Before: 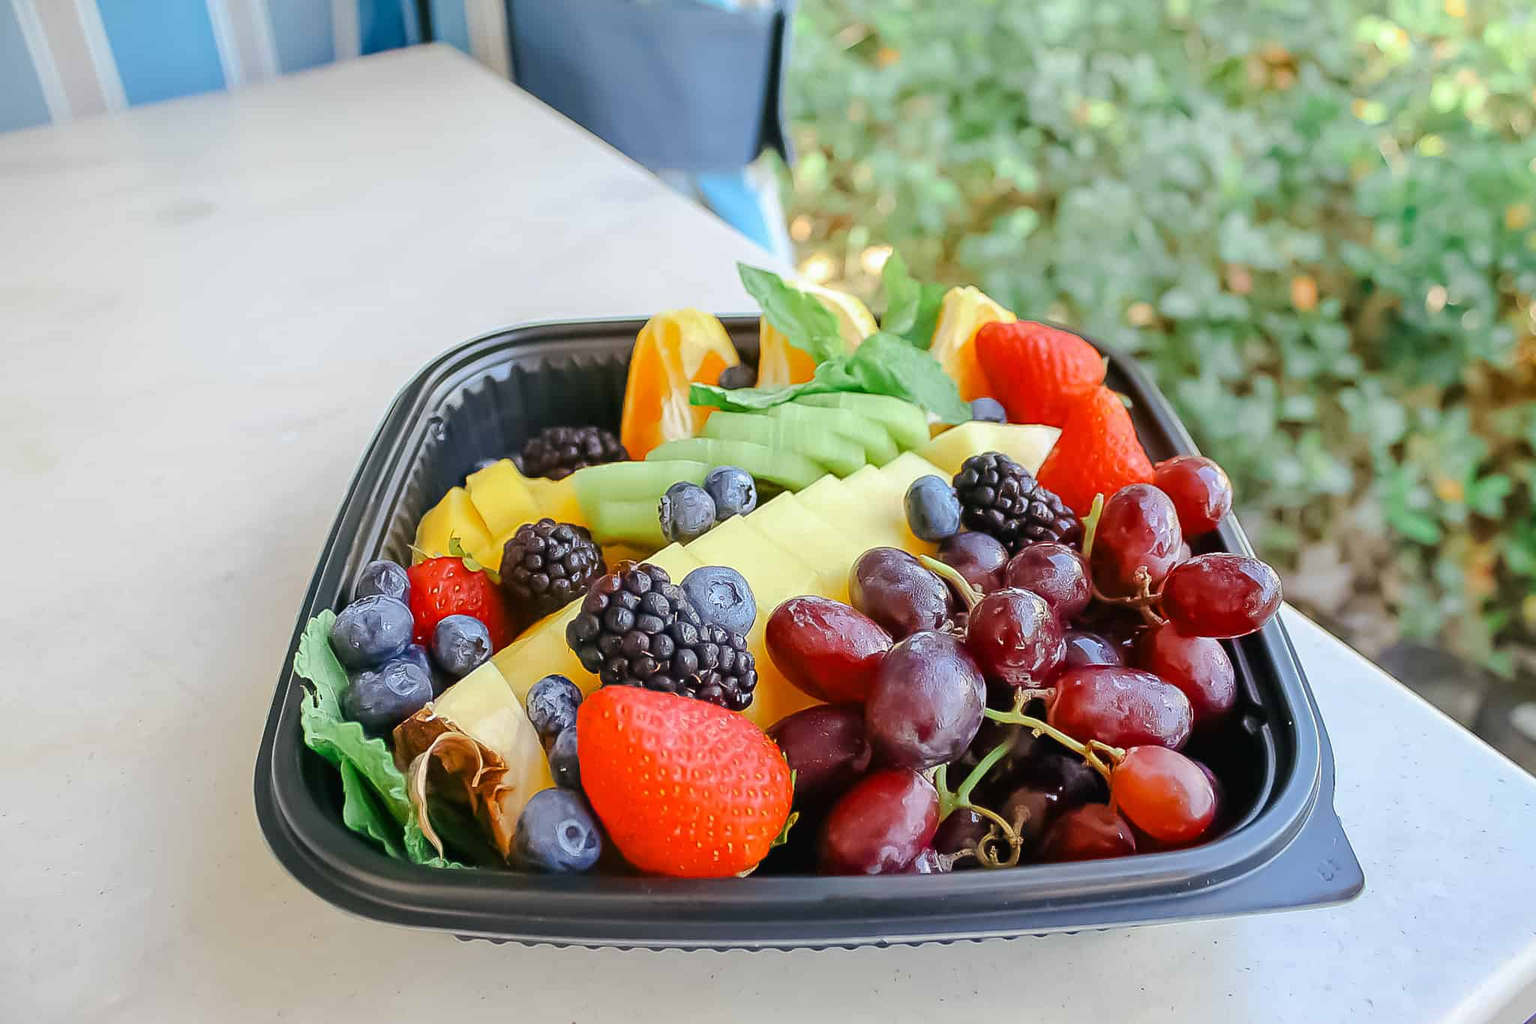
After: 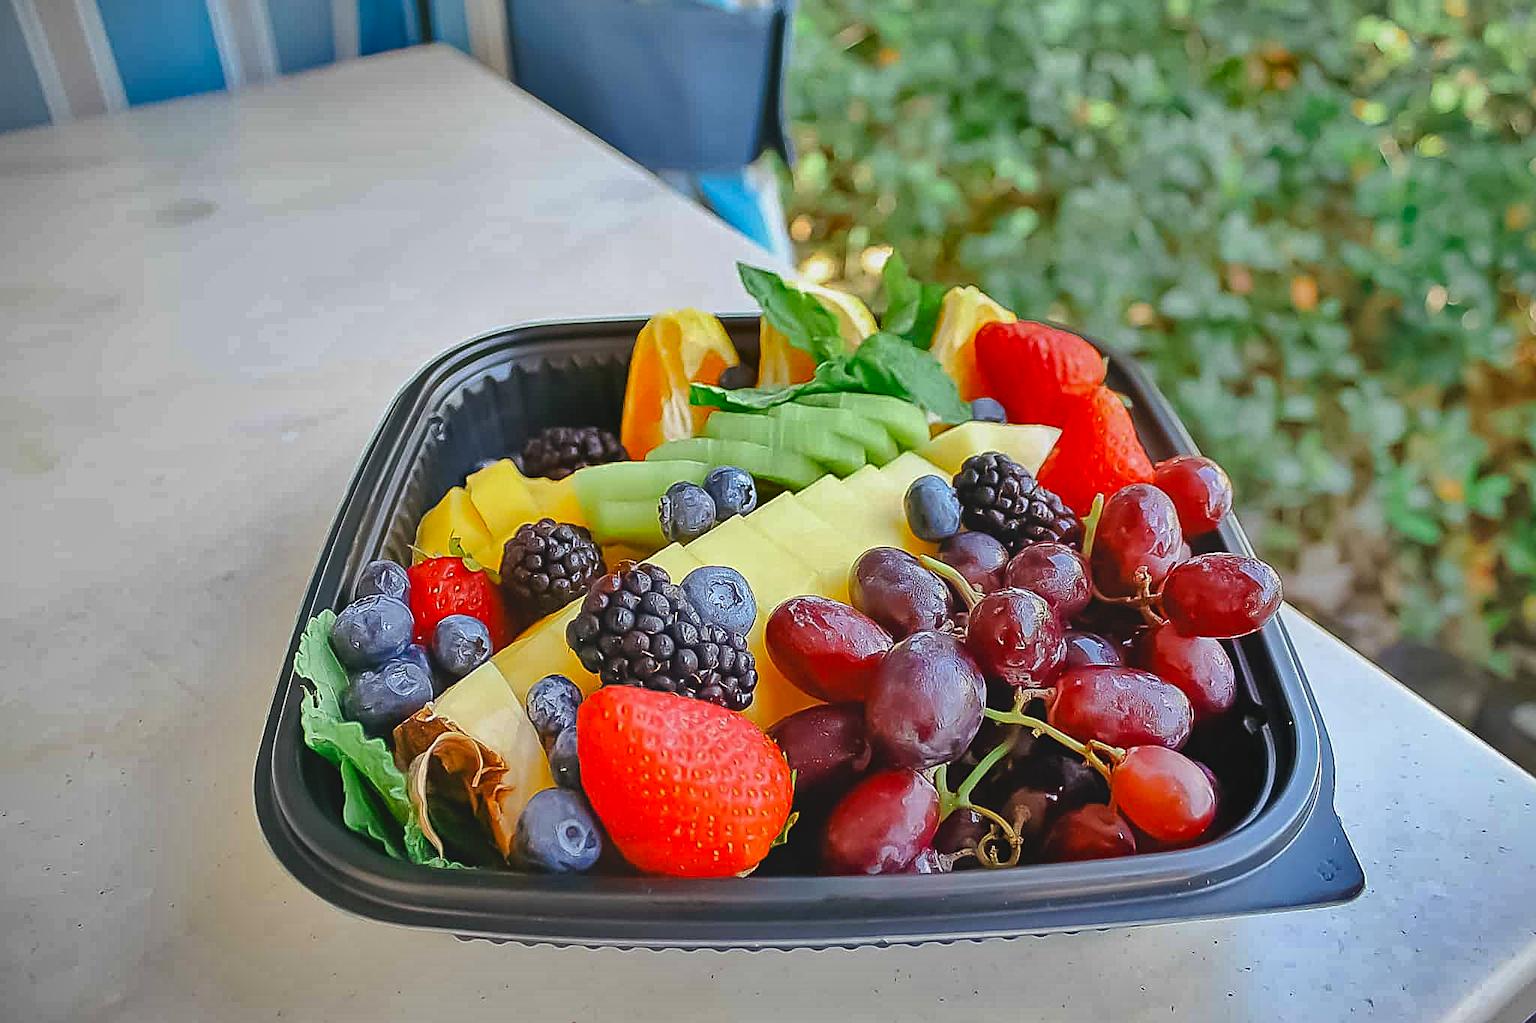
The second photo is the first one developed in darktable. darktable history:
shadows and highlights: shadows 80.13, white point adjustment -9.11, highlights -61.42, soften with gaussian
tone equalizer: -8 EV -0.38 EV, -7 EV -0.412 EV, -6 EV -0.358 EV, -5 EV -0.216 EV, -3 EV 0.248 EV, -2 EV 0.359 EV, -1 EV 0.393 EV, +0 EV 0.418 EV, luminance estimator HSV value / RGB max
contrast equalizer: y [[0.439, 0.44, 0.442, 0.457, 0.493, 0.498], [0.5 ×6], [0.5 ×6], [0 ×6], [0 ×6]]
vignetting: fall-off start 97.13%, width/height ratio 1.181
sharpen: on, module defaults
